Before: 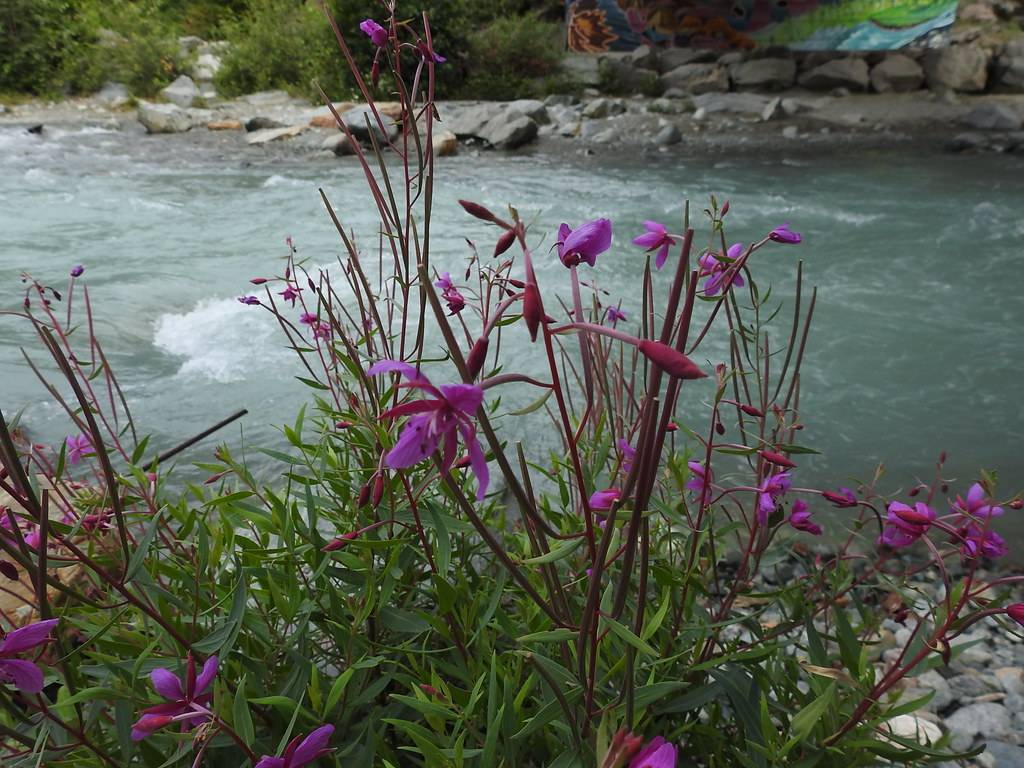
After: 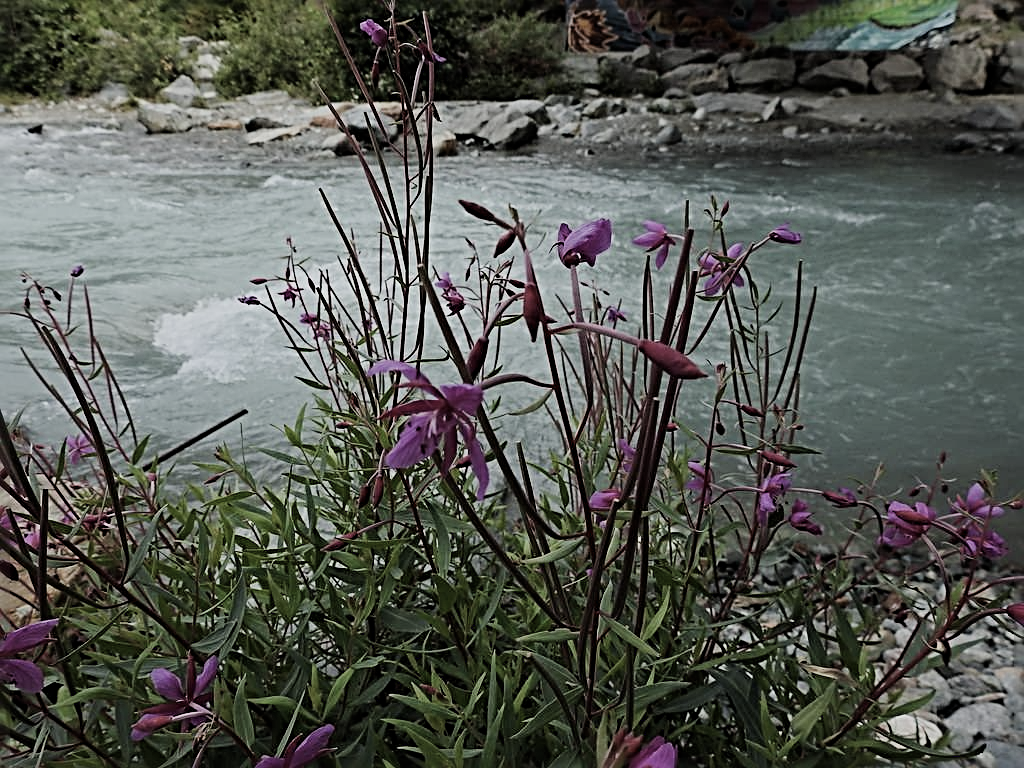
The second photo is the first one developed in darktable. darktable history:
filmic rgb: black relative exposure -7.65 EV, white relative exposure 4.56 EV, hardness 3.61
contrast brightness saturation: contrast 0.099, saturation -0.354
sharpen: radius 3.688, amount 0.922
